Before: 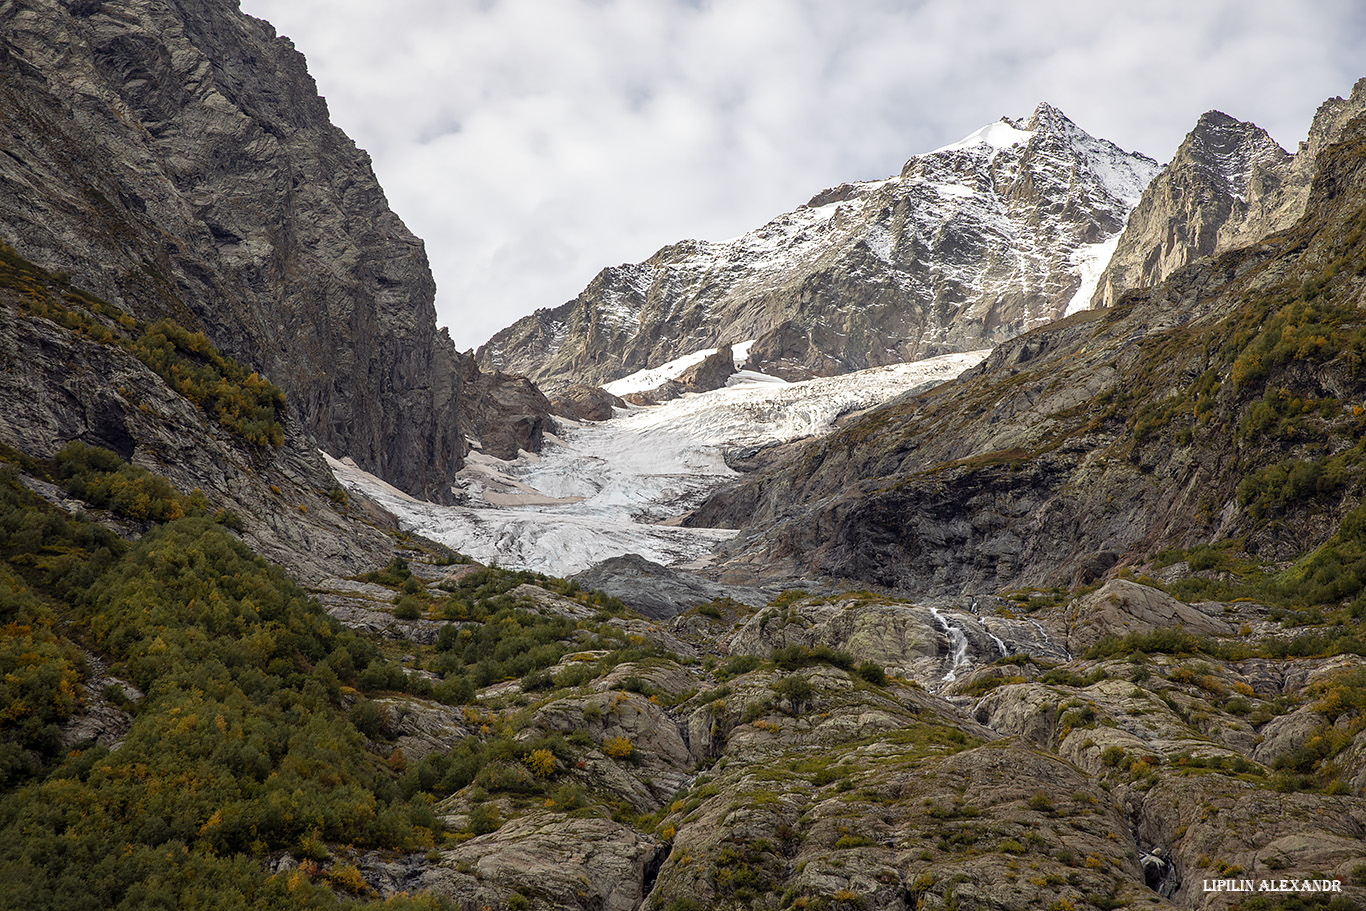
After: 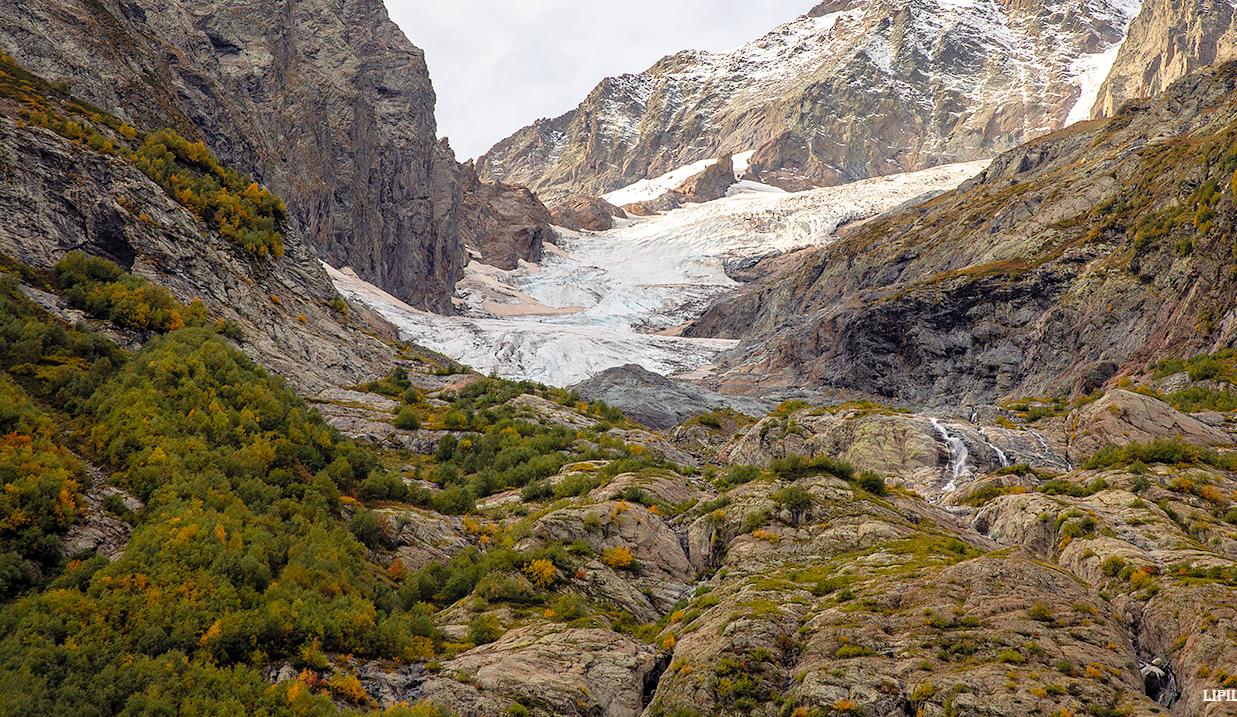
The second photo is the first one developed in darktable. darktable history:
crop: top 20.916%, right 9.437%, bottom 0.316%
contrast brightness saturation: contrast 0.07, brightness 0.18, saturation 0.4
